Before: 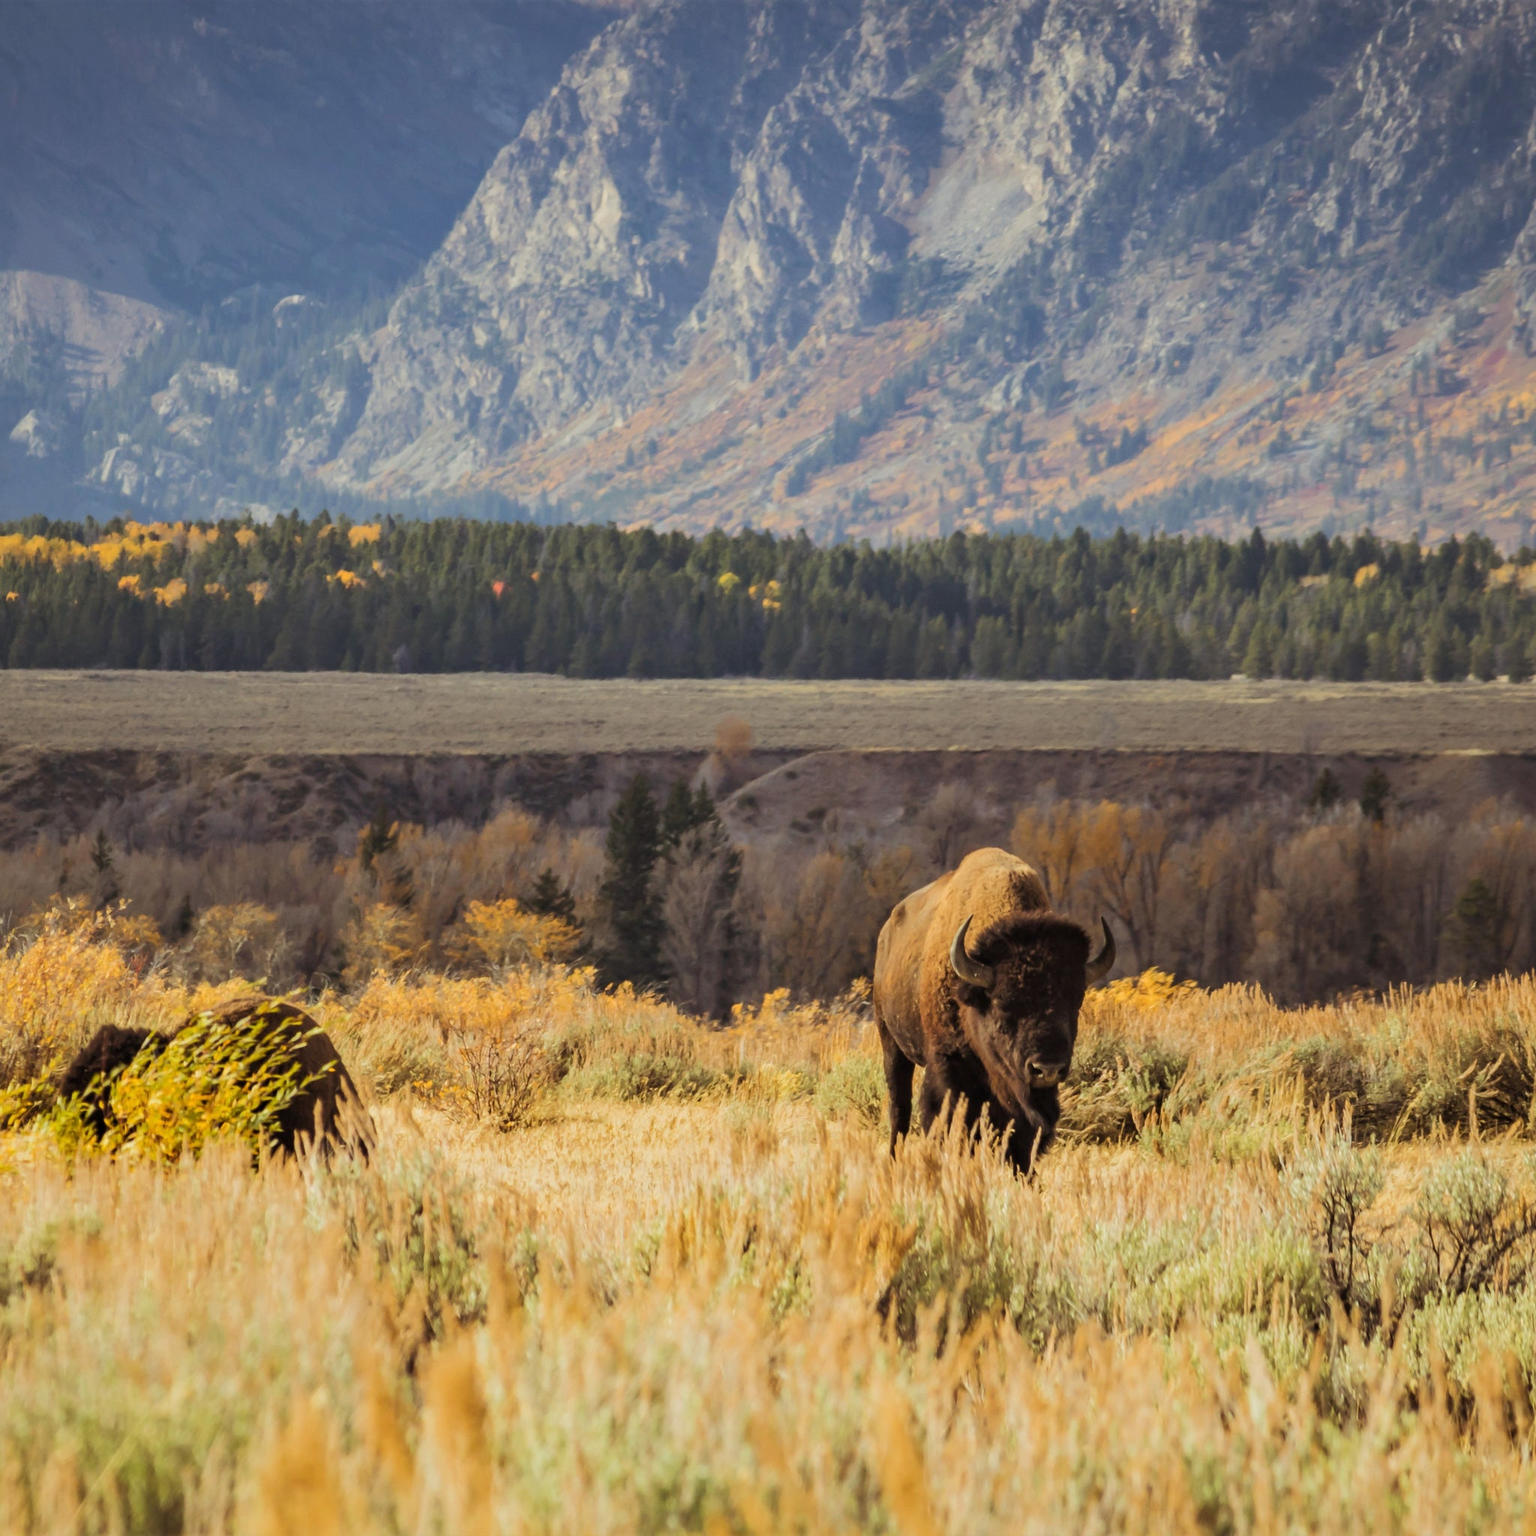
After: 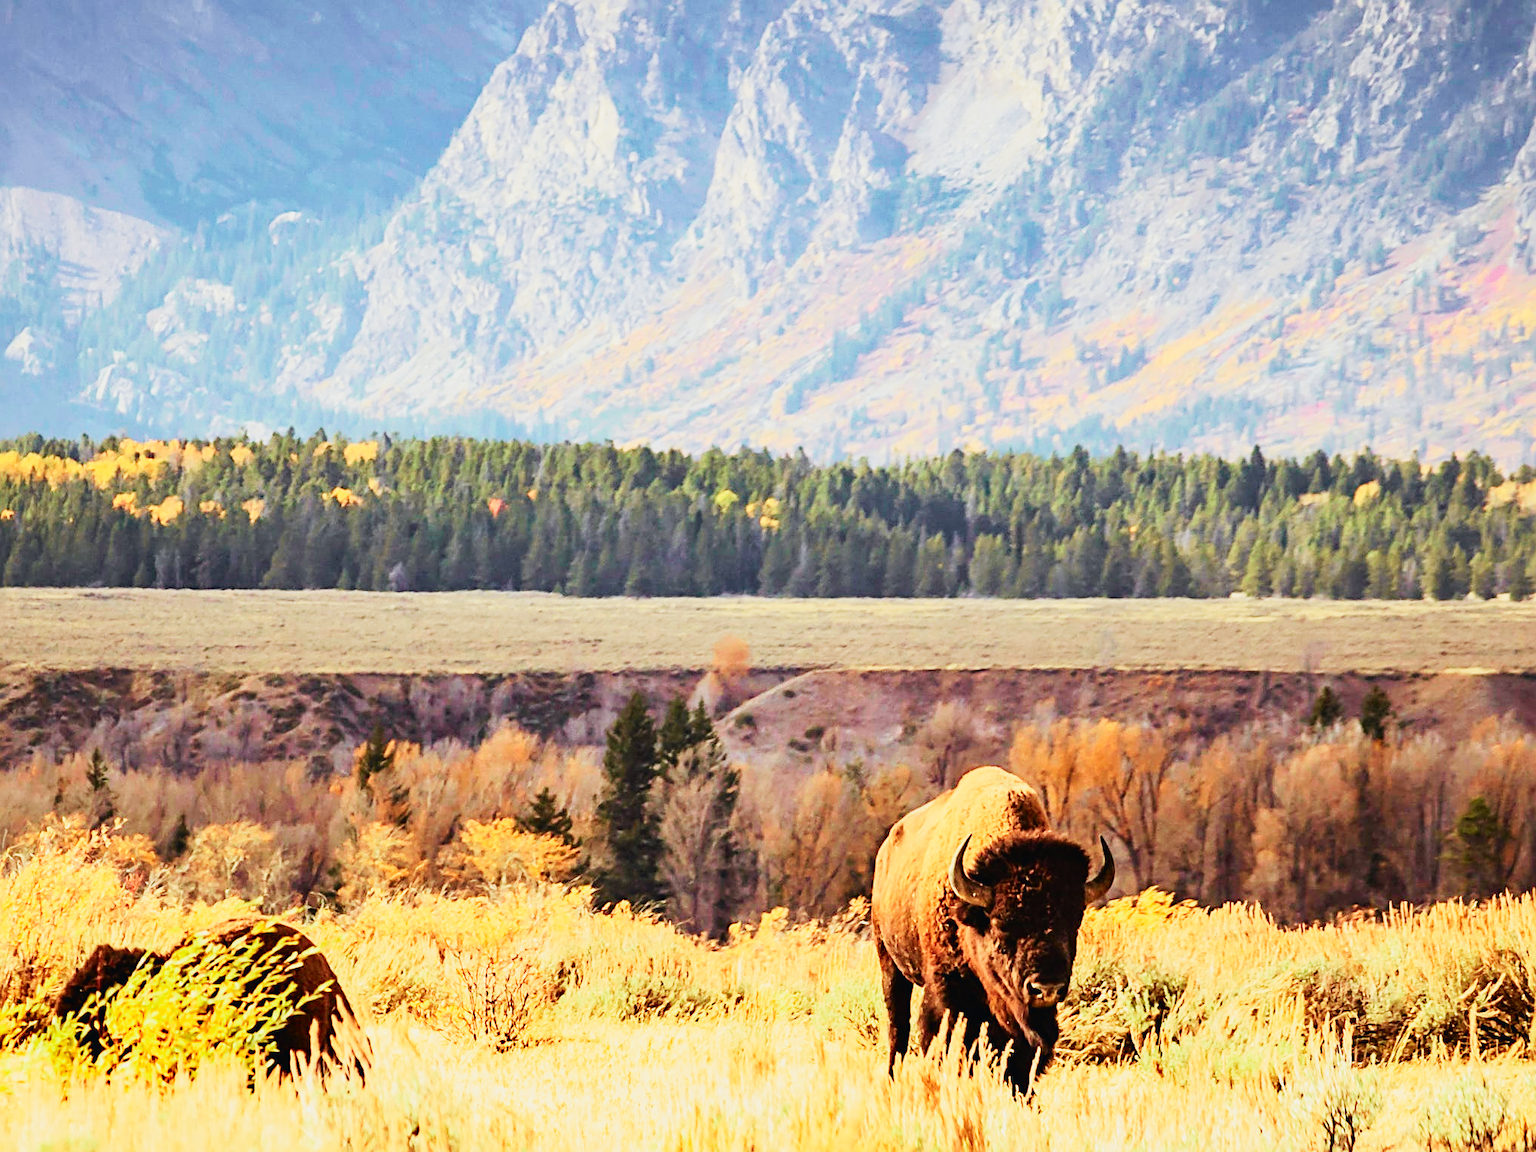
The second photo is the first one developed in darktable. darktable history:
base curve: curves: ch0 [(0, 0.003) (0.001, 0.002) (0.006, 0.004) (0.02, 0.022) (0.048, 0.086) (0.094, 0.234) (0.162, 0.431) (0.258, 0.629) (0.385, 0.8) (0.548, 0.918) (0.751, 0.988) (1, 1)], preserve colors none
sharpen: radius 2.817, amount 0.715
tone equalizer: on, module defaults
crop: left 0.387%, top 5.469%, bottom 19.809%
tone curve: curves: ch0 [(0, 0.012) (0.052, 0.04) (0.107, 0.086) (0.269, 0.266) (0.471, 0.503) (0.731, 0.771) (0.921, 0.909) (0.999, 0.951)]; ch1 [(0, 0) (0.339, 0.298) (0.402, 0.363) (0.444, 0.415) (0.485, 0.469) (0.494, 0.493) (0.504, 0.501) (0.525, 0.534) (0.555, 0.593) (0.594, 0.648) (1, 1)]; ch2 [(0, 0) (0.48, 0.48) (0.504, 0.5) (0.535, 0.557) (0.581, 0.623) (0.649, 0.683) (0.824, 0.815) (1, 1)], color space Lab, independent channels, preserve colors none
